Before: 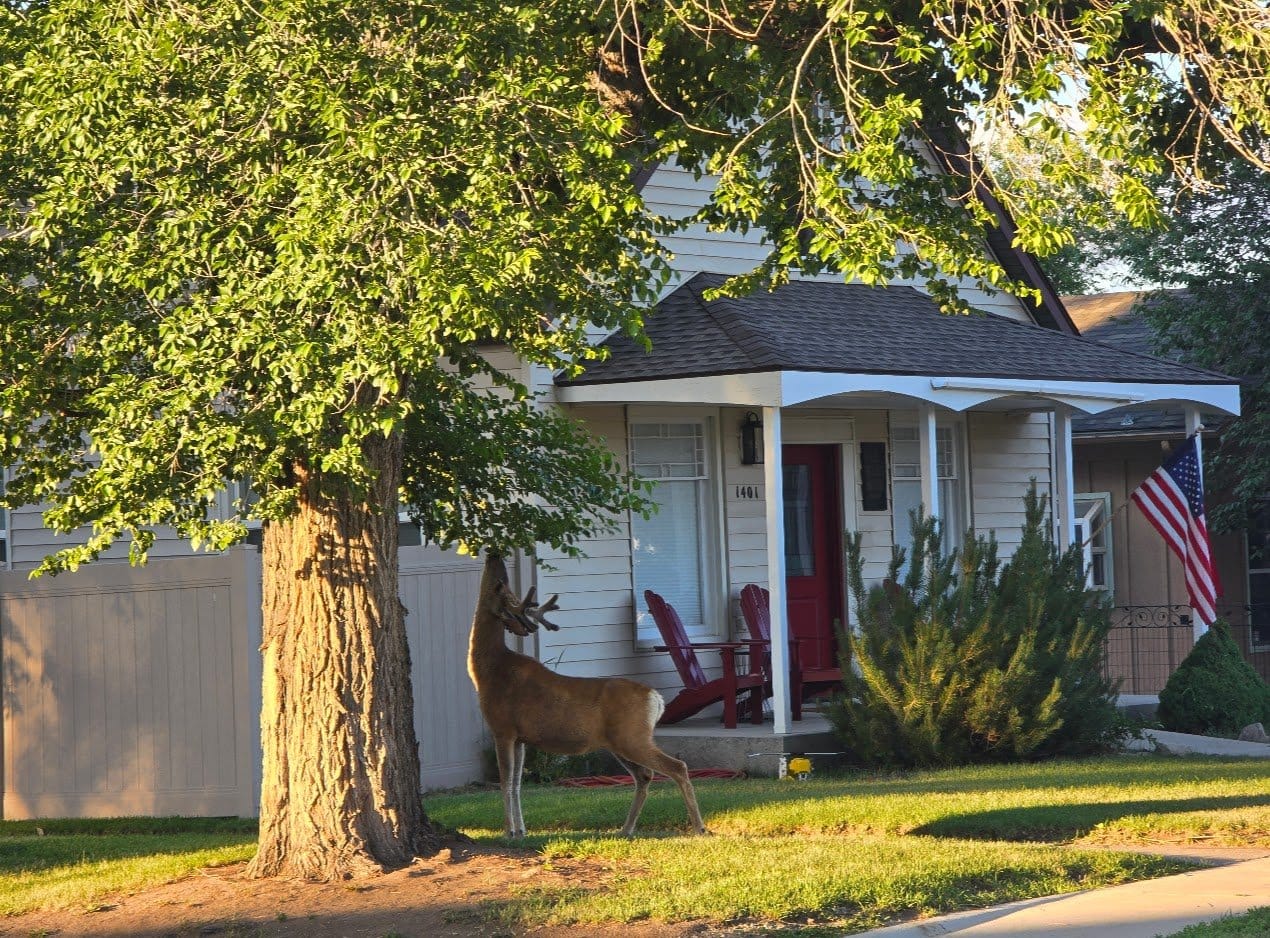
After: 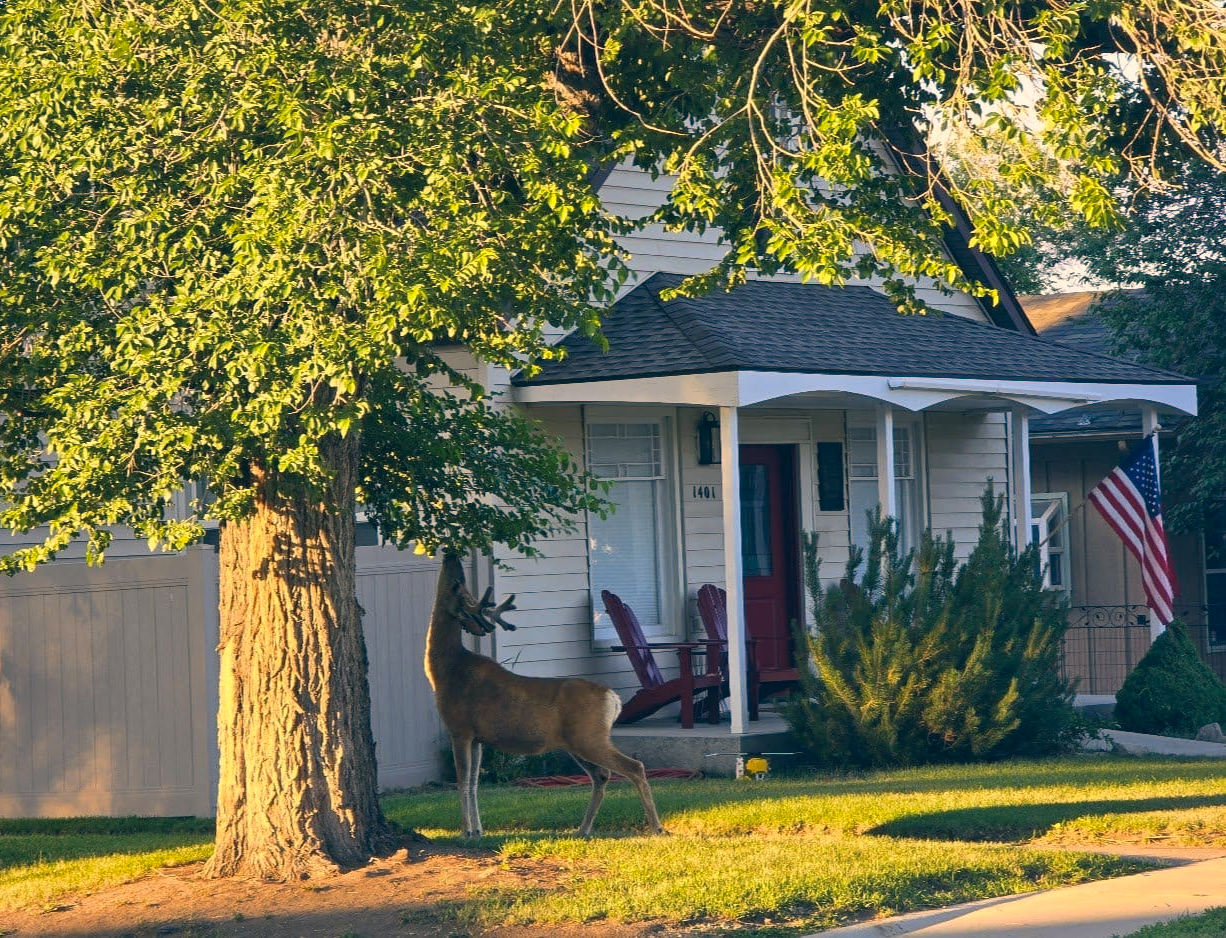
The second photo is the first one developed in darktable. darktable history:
crop and rotate: left 3.463%
color correction: highlights a* 10.34, highlights b* 14.39, shadows a* -10.35, shadows b* -14.85
